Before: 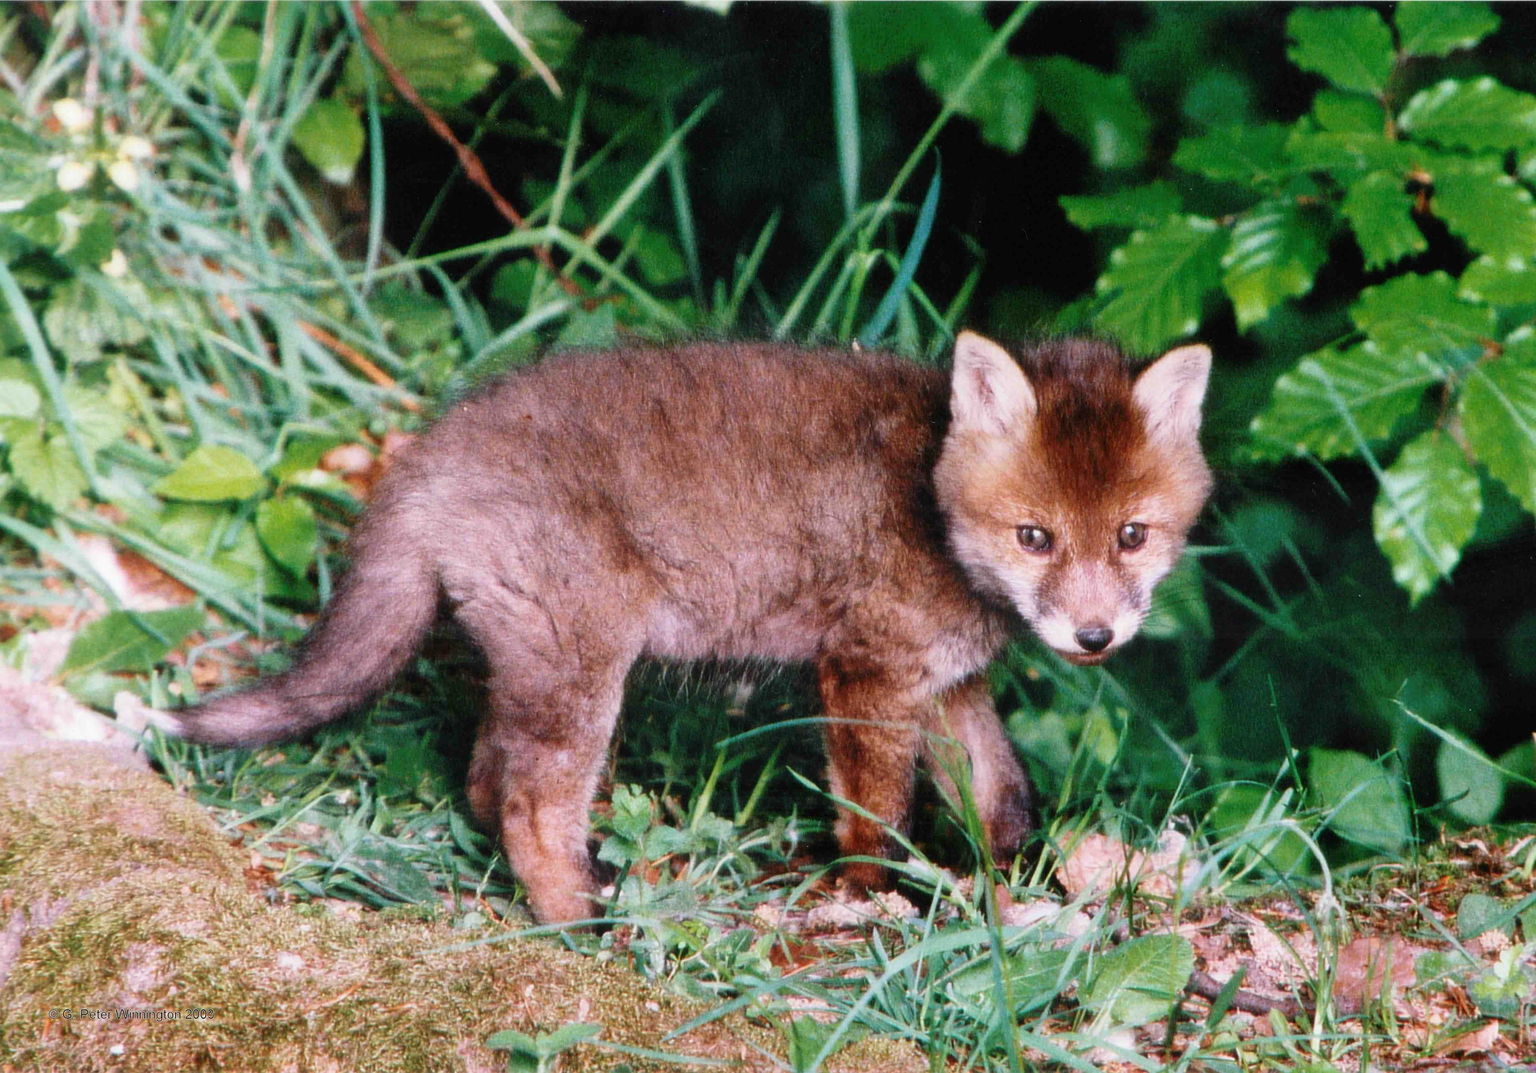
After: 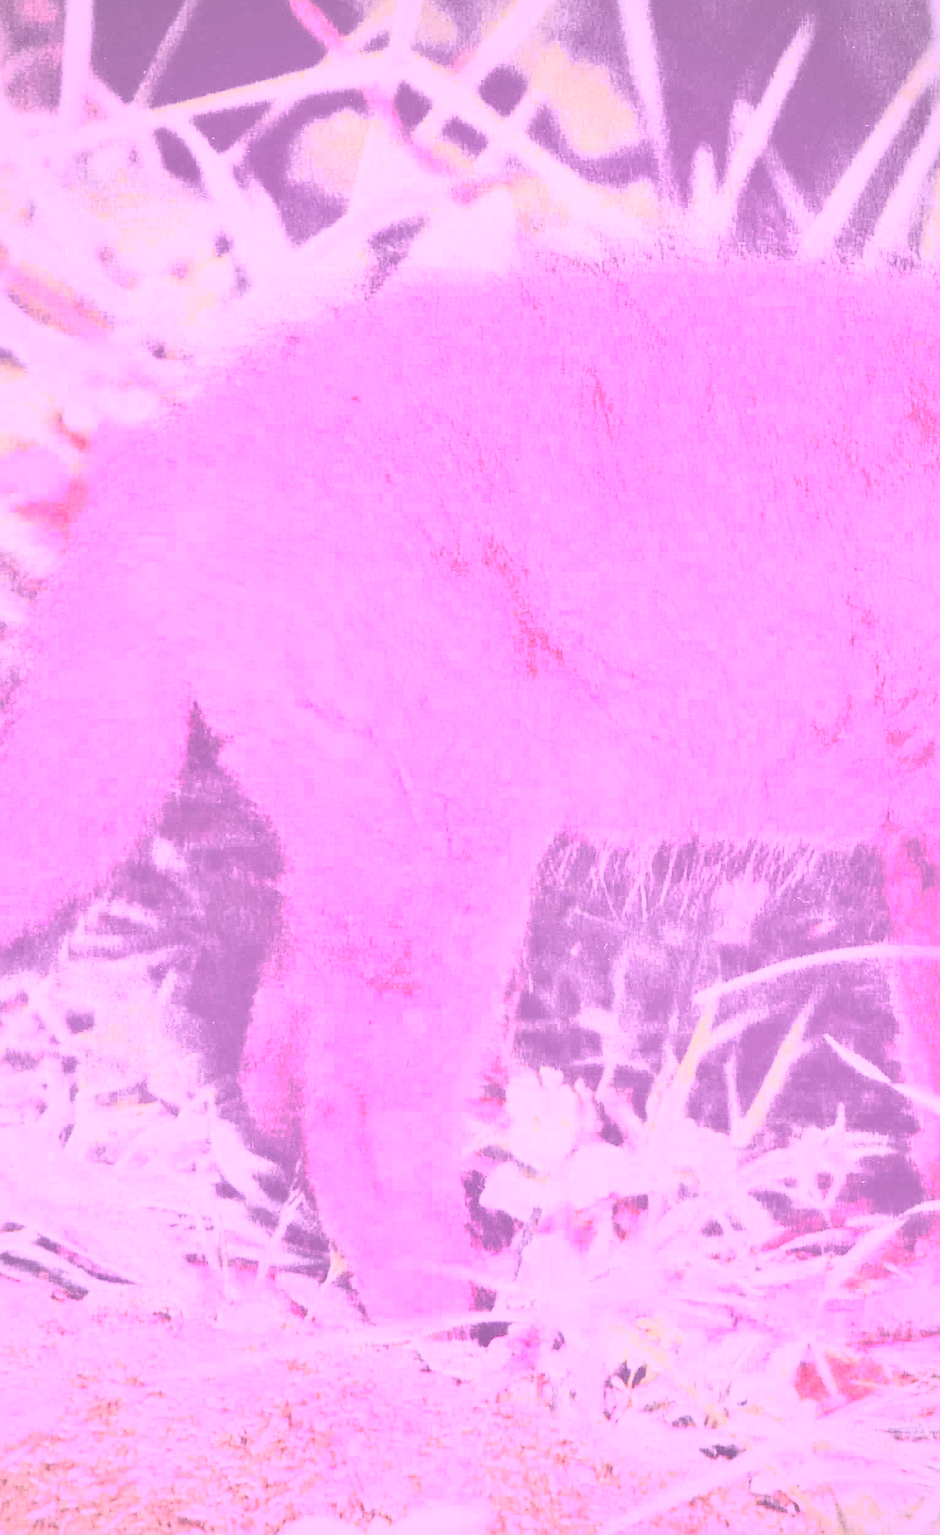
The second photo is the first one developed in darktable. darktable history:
color calibration: illuminant custom, x 0.261, y 0.521, temperature 7054.11 K
sharpen: on, module defaults
crop and rotate: left 21.77%, top 18.528%, right 44.676%, bottom 2.997%
exposure: black level correction -0.041, exposure 0.064 EV, compensate highlight preservation false
tone curve: curves: ch0 [(0, 0) (0.088, 0.042) (0.208, 0.176) (0.257, 0.267) (0.406, 0.483) (0.489, 0.556) (0.667, 0.73) (0.793, 0.851) (0.994, 0.974)]; ch1 [(0, 0) (0.161, 0.092) (0.35, 0.33) (0.392, 0.392) (0.457, 0.467) (0.505, 0.497) (0.537, 0.518) (0.553, 0.53) (0.58, 0.567) (0.739, 0.697) (1, 1)]; ch2 [(0, 0) (0.346, 0.362) (0.448, 0.419) (0.502, 0.499) (0.533, 0.517) (0.556, 0.533) (0.629, 0.619) (0.717, 0.678) (1, 1)], color space Lab, independent channels, preserve colors none
vignetting: fall-off radius 60.92%
tone equalizer: -7 EV 0.15 EV, -6 EV 0.6 EV, -5 EV 1.15 EV, -4 EV 1.33 EV, -3 EV 1.15 EV, -2 EV 0.6 EV, -1 EV 0.15 EV, mask exposure compensation -0.5 EV
rgb curve: curves: ch0 [(0, 0) (0.21, 0.15) (0.24, 0.21) (0.5, 0.75) (0.75, 0.96) (0.89, 0.99) (1, 1)]; ch1 [(0, 0.02) (0.21, 0.13) (0.25, 0.2) (0.5, 0.67) (0.75, 0.9) (0.89, 0.97) (1, 1)]; ch2 [(0, 0.02) (0.21, 0.13) (0.25, 0.2) (0.5, 0.67) (0.75, 0.9) (0.89, 0.97) (1, 1)], compensate middle gray true
